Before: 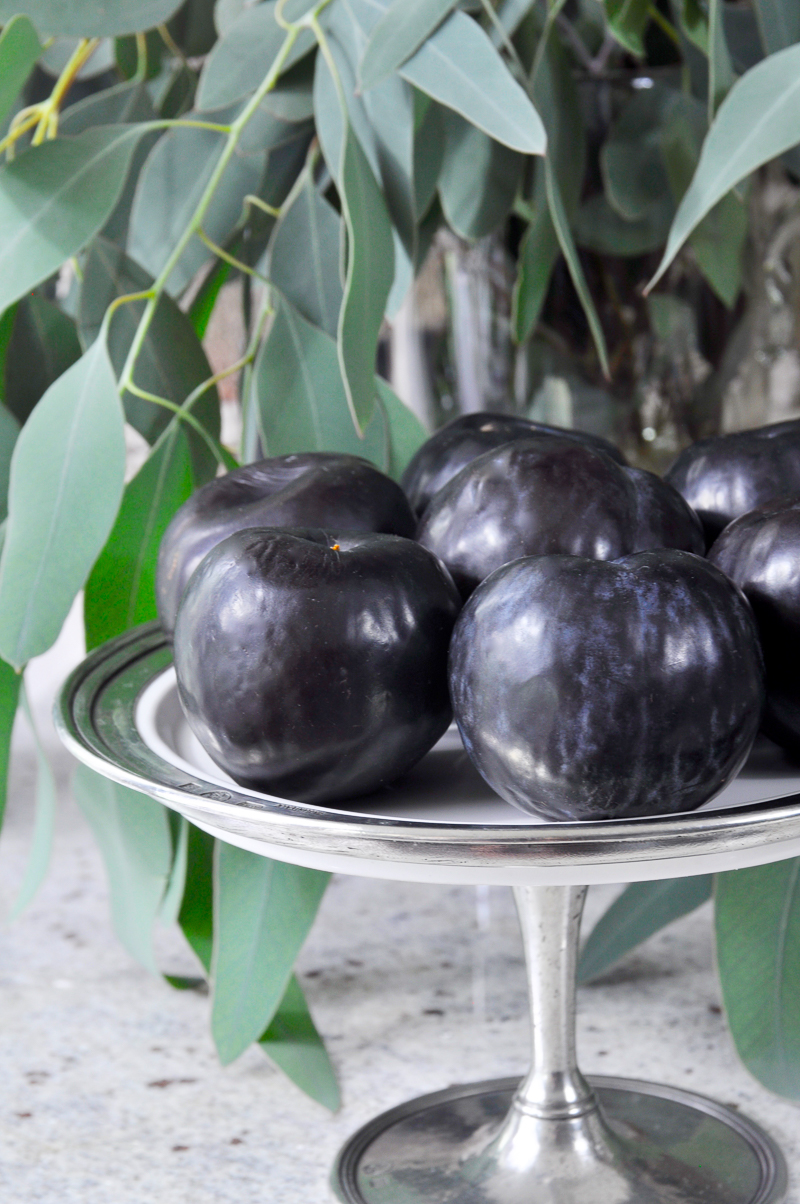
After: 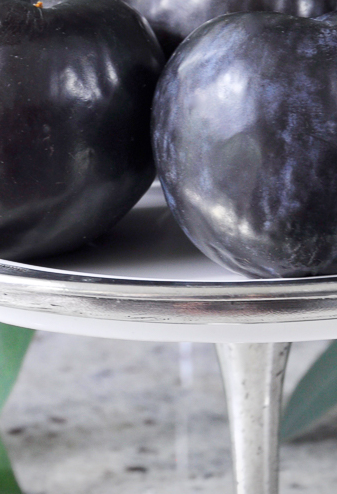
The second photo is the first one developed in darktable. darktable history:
crop: left 37.221%, top 45.169%, right 20.63%, bottom 13.777%
vignetting: fall-off radius 93.87%
